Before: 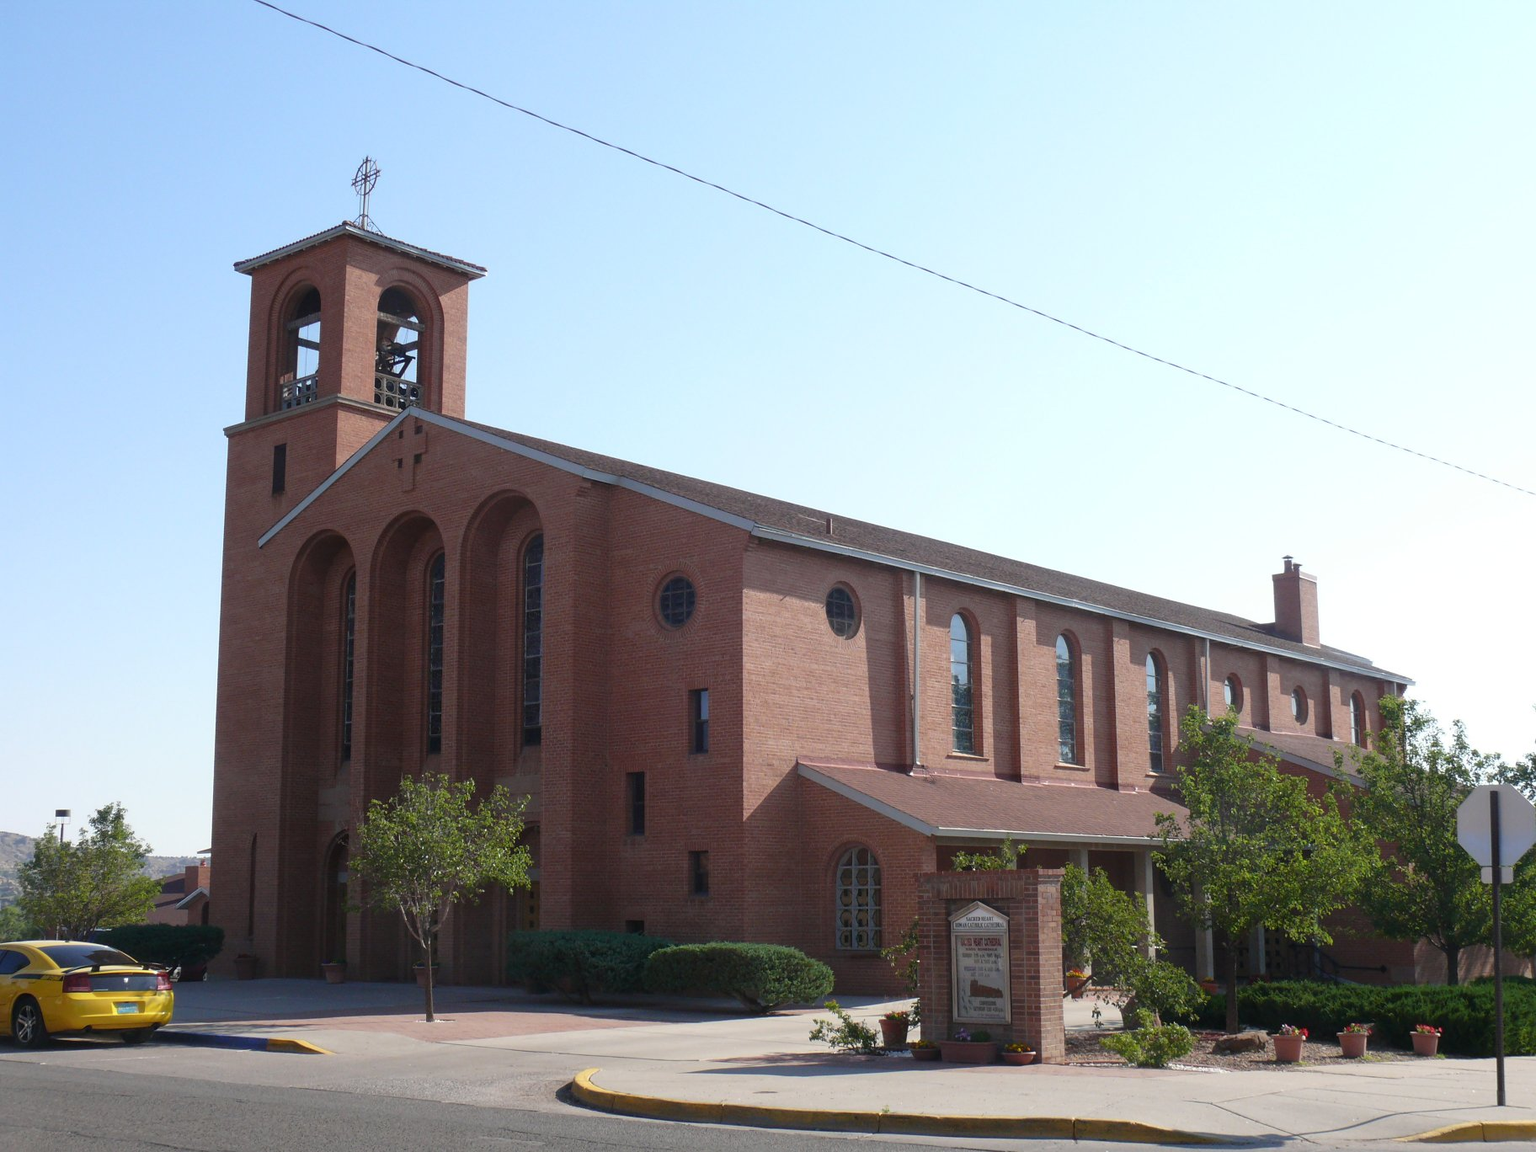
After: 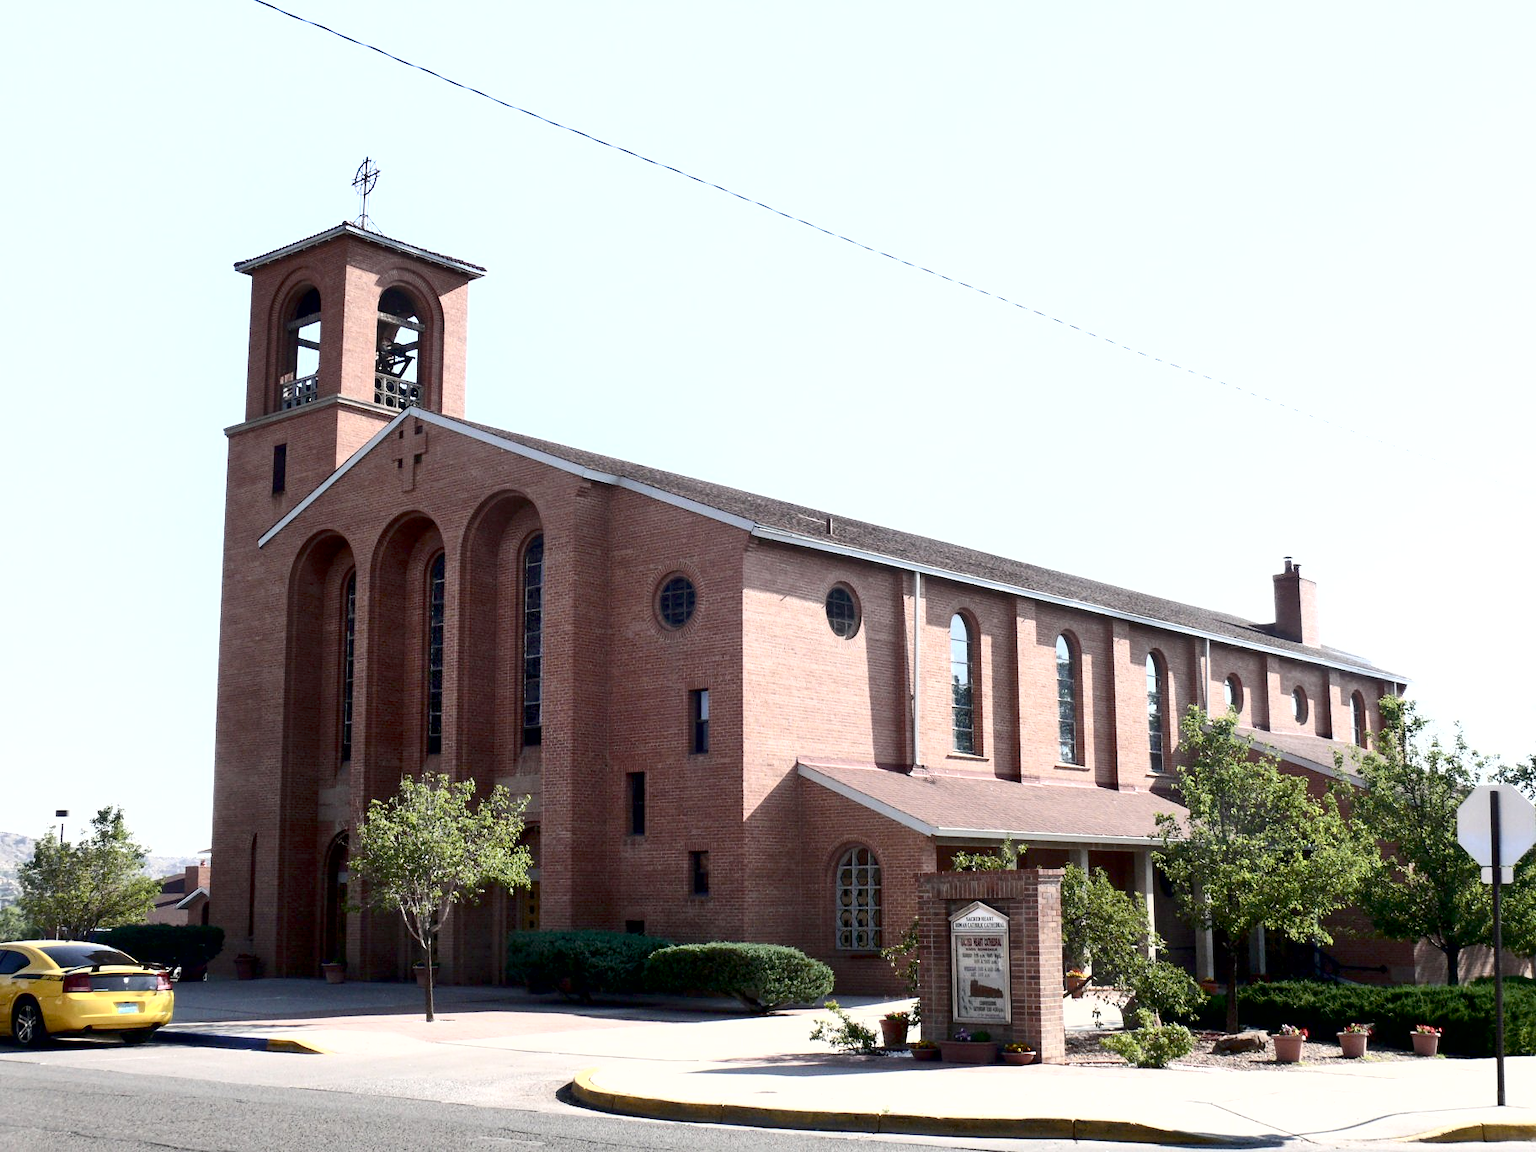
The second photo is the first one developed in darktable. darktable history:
shadows and highlights: low approximation 0.01, soften with gaussian
contrast brightness saturation: contrast 0.25, saturation -0.31
exposure: black level correction 0.011, exposure 1.088 EV, compensate exposure bias true, compensate highlight preservation false
